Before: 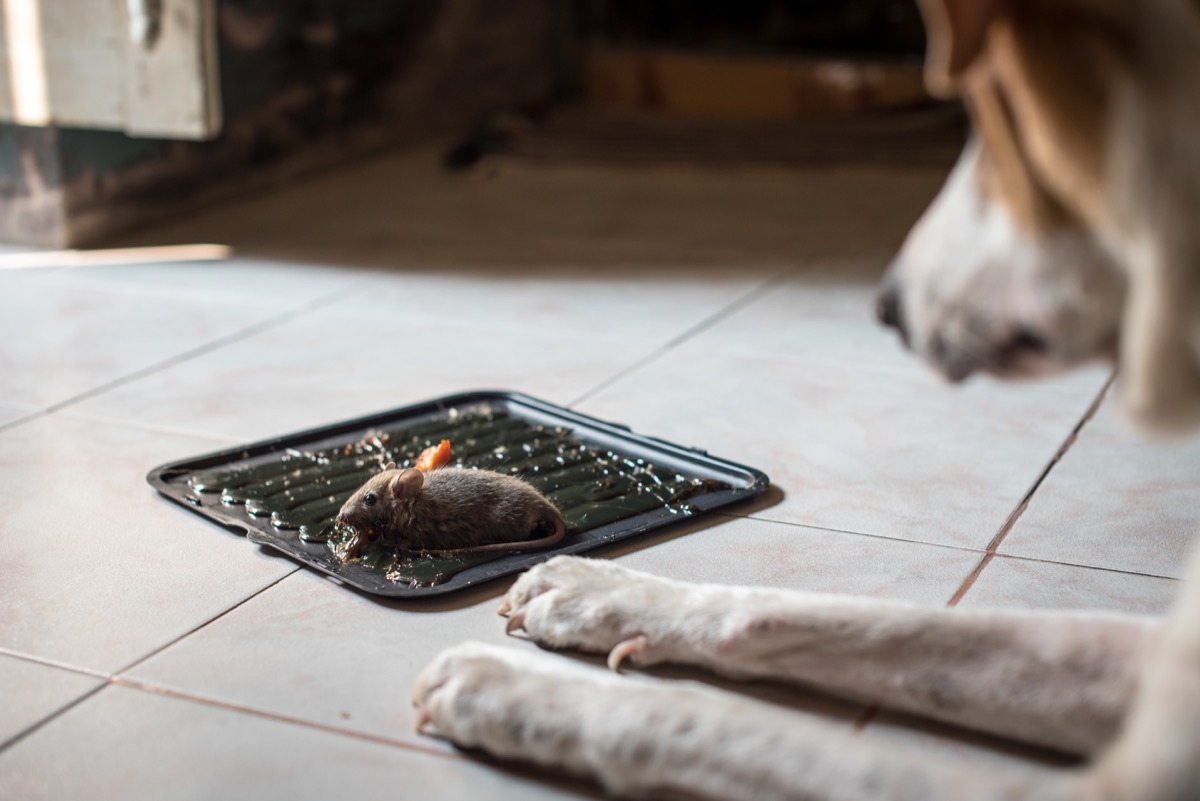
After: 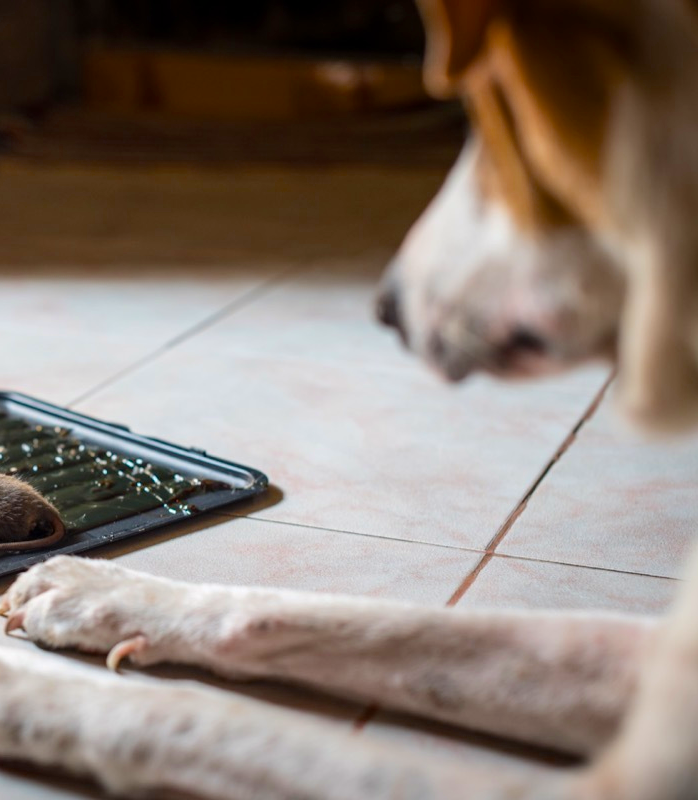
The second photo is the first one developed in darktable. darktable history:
crop: left 41.766%
color balance rgb: highlights gain › chroma 0.116%, highlights gain › hue 330.21°, perceptual saturation grading › global saturation 29.915%, perceptual brilliance grading › mid-tones 9.084%, perceptual brilliance grading › shadows 15.806%, global vibrance 15.971%, saturation formula JzAzBz (2021)
